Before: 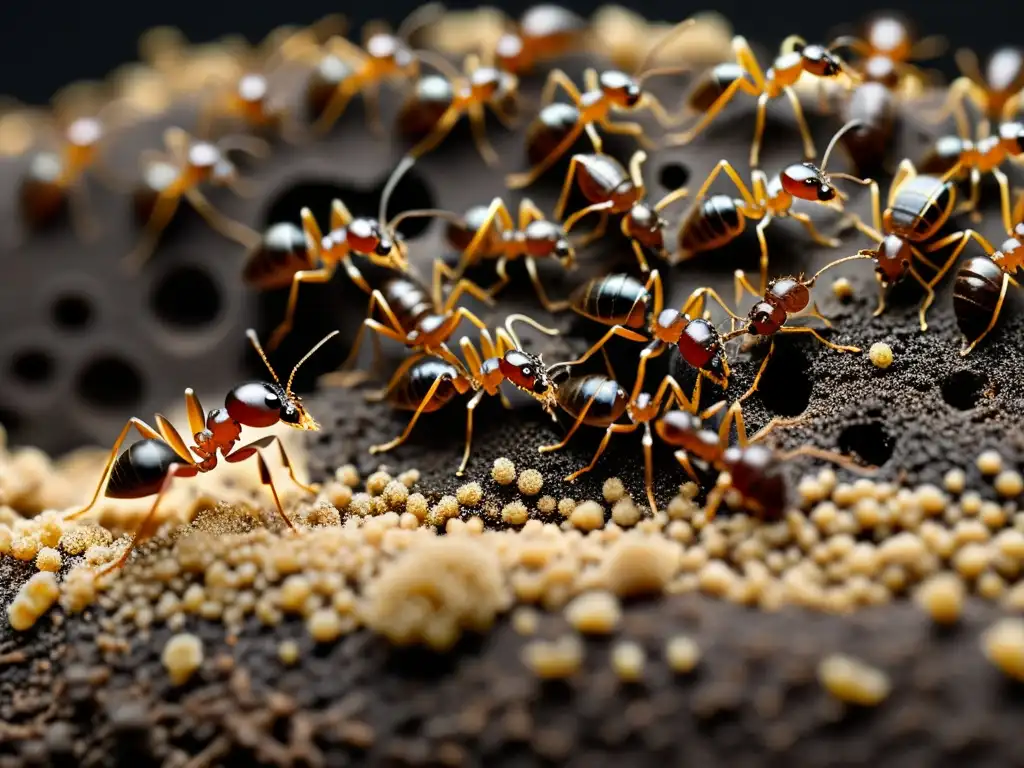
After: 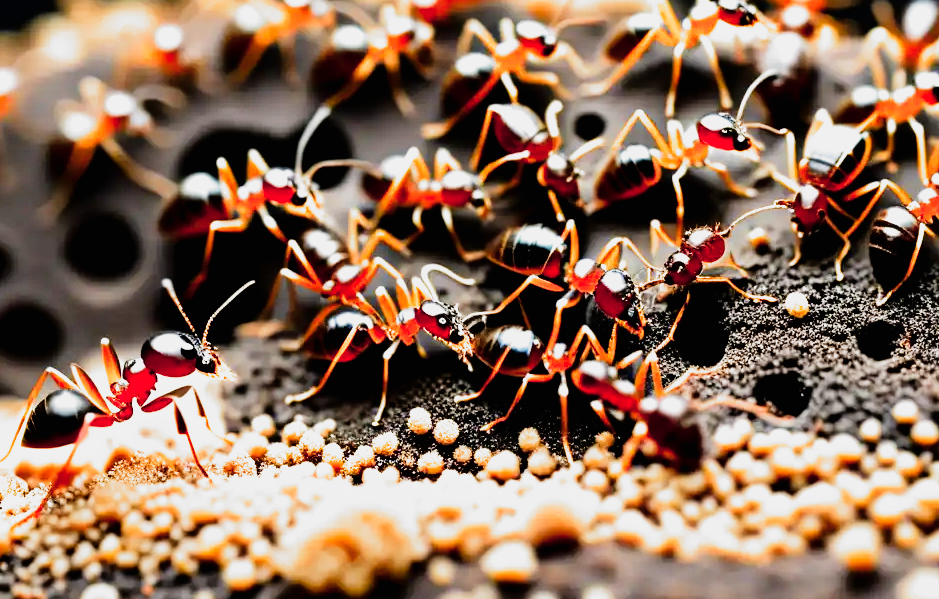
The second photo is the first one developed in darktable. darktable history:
exposure: black level correction 0, exposure 0.591 EV, compensate exposure bias true, compensate highlight preservation false
filmic rgb: black relative exposure -8.2 EV, white relative exposure 2.2 EV, target white luminance 99.879%, hardness 7.14, latitude 74.99%, contrast 1.323, highlights saturation mix -2.63%, shadows ↔ highlights balance 30.04%, add noise in highlights 0.001, preserve chrominance no, color science v3 (2019), use custom middle-gray values true, contrast in highlights soft
color zones: curves: ch1 [(0.29, 0.492) (0.373, 0.185) (0.509, 0.481)]; ch2 [(0.25, 0.462) (0.749, 0.457)]
crop: left 8.289%, top 6.612%, bottom 15.33%
tone curve: curves: ch0 [(0, 0.005) (0.103, 0.097) (0.18, 0.207) (0.384, 0.465) (0.491, 0.585) (0.629, 0.726) (0.84, 0.866) (1, 0.947)]; ch1 [(0, 0) (0.172, 0.123) (0.324, 0.253) (0.396, 0.388) (0.478, 0.461) (0.499, 0.497) (0.532, 0.515) (0.57, 0.584) (0.635, 0.675) (0.805, 0.892) (1, 1)]; ch2 [(0, 0) (0.411, 0.424) (0.496, 0.501) (0.515, 0.507) (0.553, 0.562) (0.604, 0.642) (0.708, 0.768) (0.839, 0.916) (1, 1)], color space Lab, linked channels, preserve colors none
